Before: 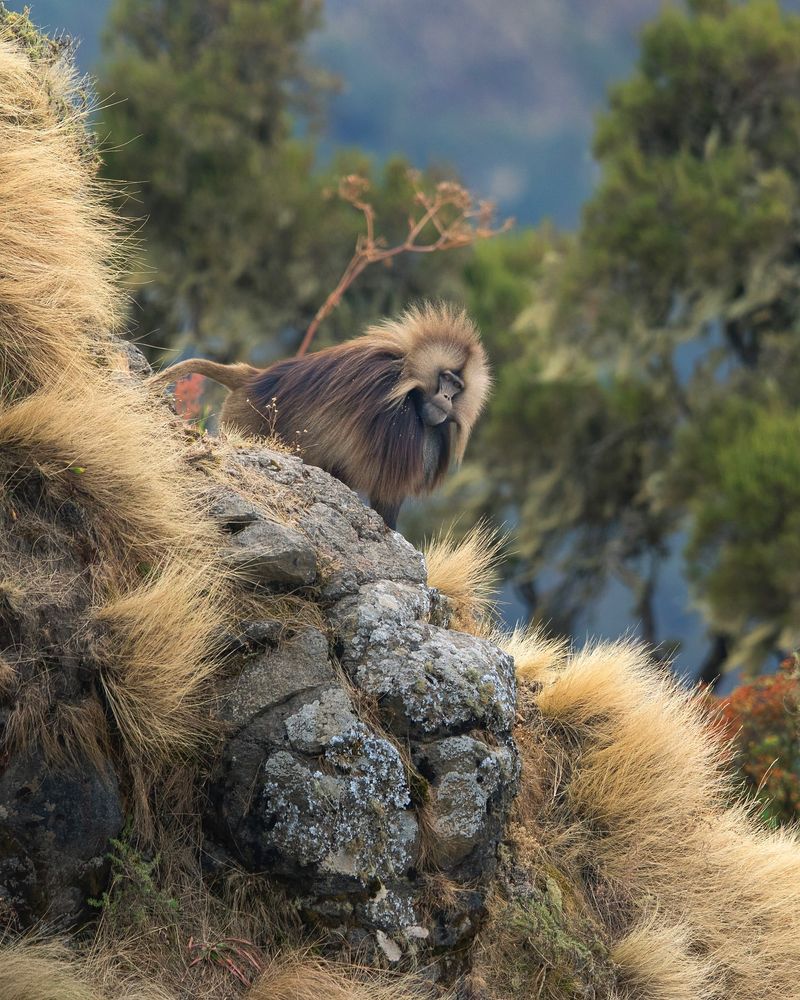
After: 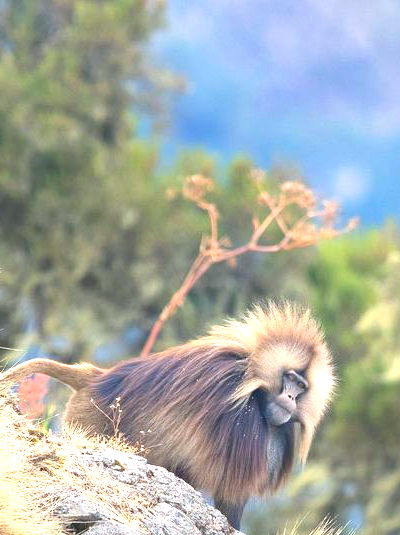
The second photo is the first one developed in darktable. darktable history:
color calibration: illuminant as shot in camera, x 0.358, y 0.373, temperature 4628.91 K
exposure: black level correction -0.002, exposure 1.35 EV, compensate highlight preservation false
contrast brightness saturation: contrast 0.07, brightness 0.08, saturation 0.18
crop: left 19.556%, right 30.401%, bottom 46.458%
